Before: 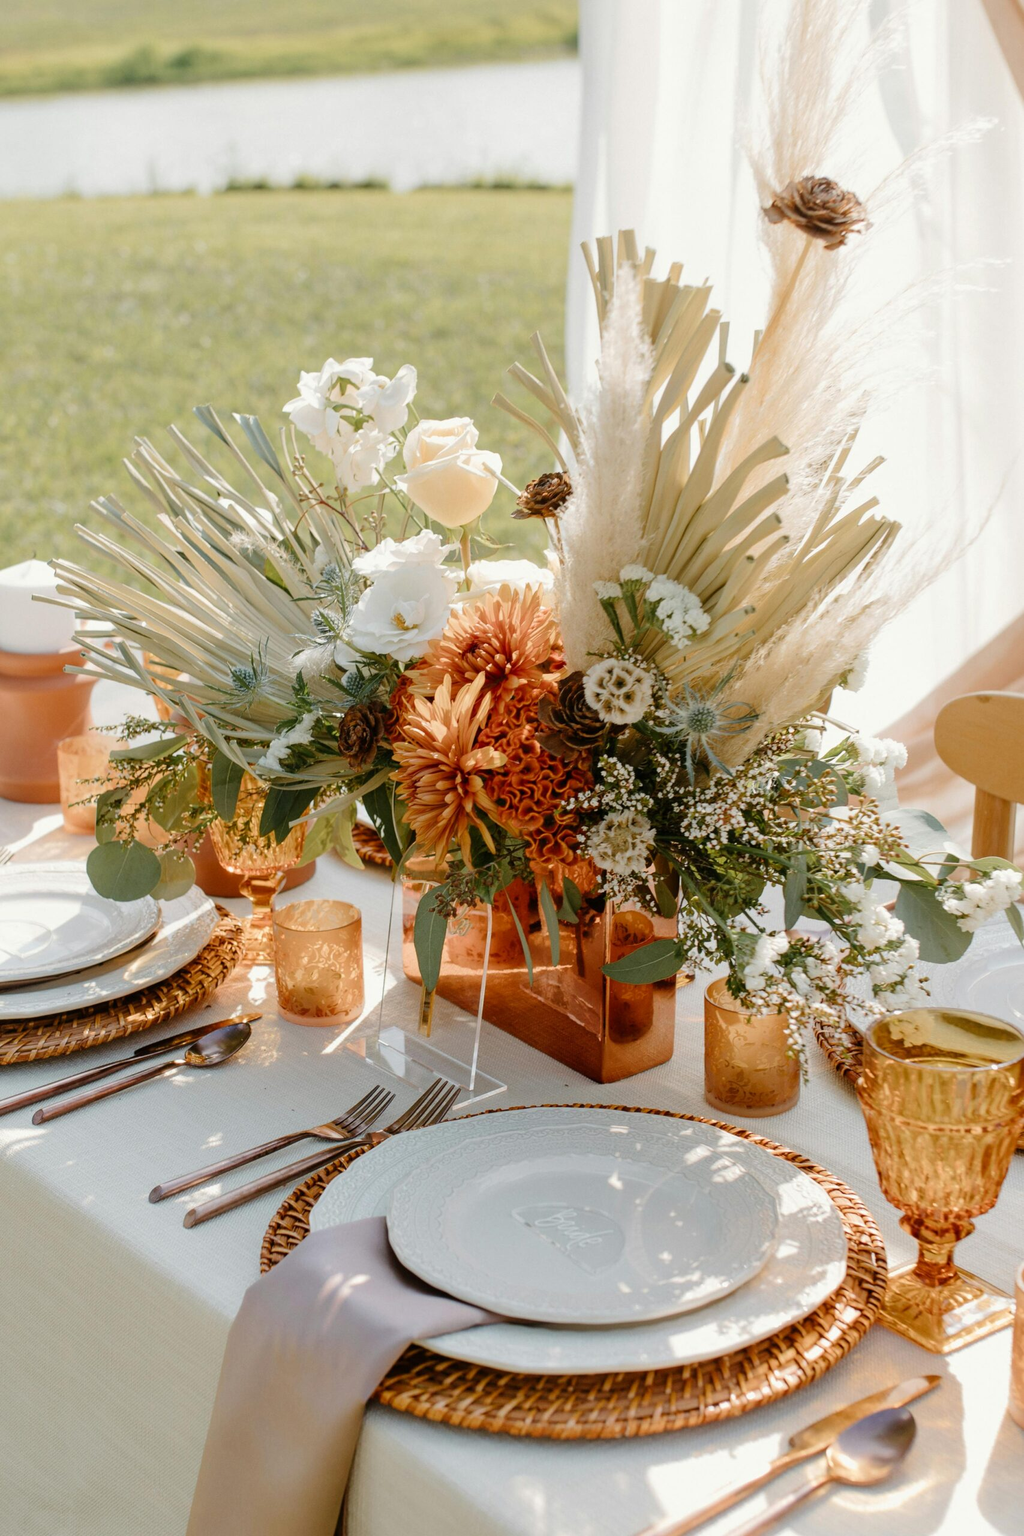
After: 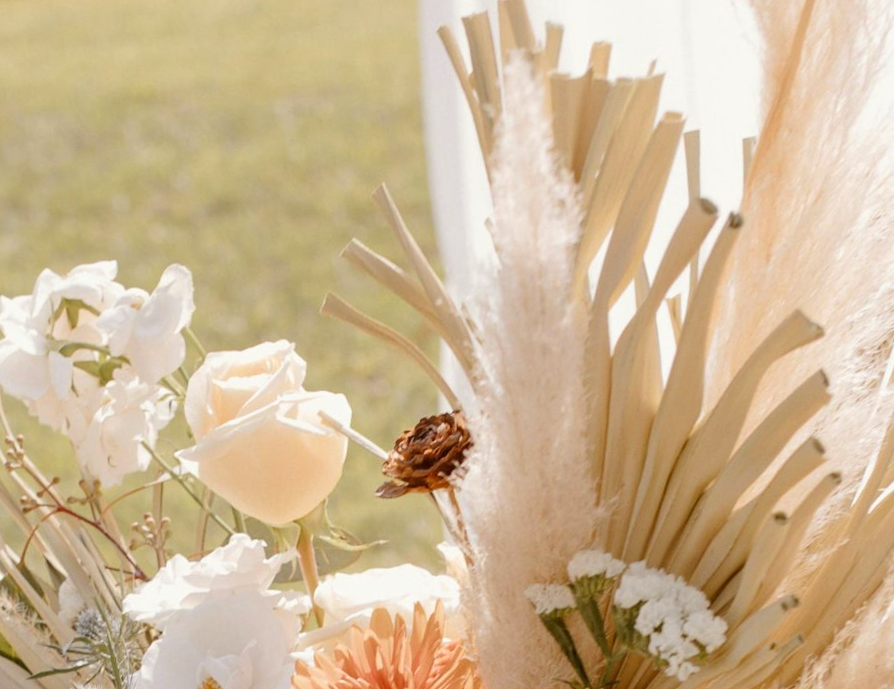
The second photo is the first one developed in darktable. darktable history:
rgb levels: mode RGB, independent channels, levels [[0, 0.474, 1], [0, 0.5, 1], [0, 0.5, 1]]
rotate and perspective: rotation -6.83°, automatic cropping off
crop: left 28.64%, top 16.832%, right 26.637%, bottom 58.055%
